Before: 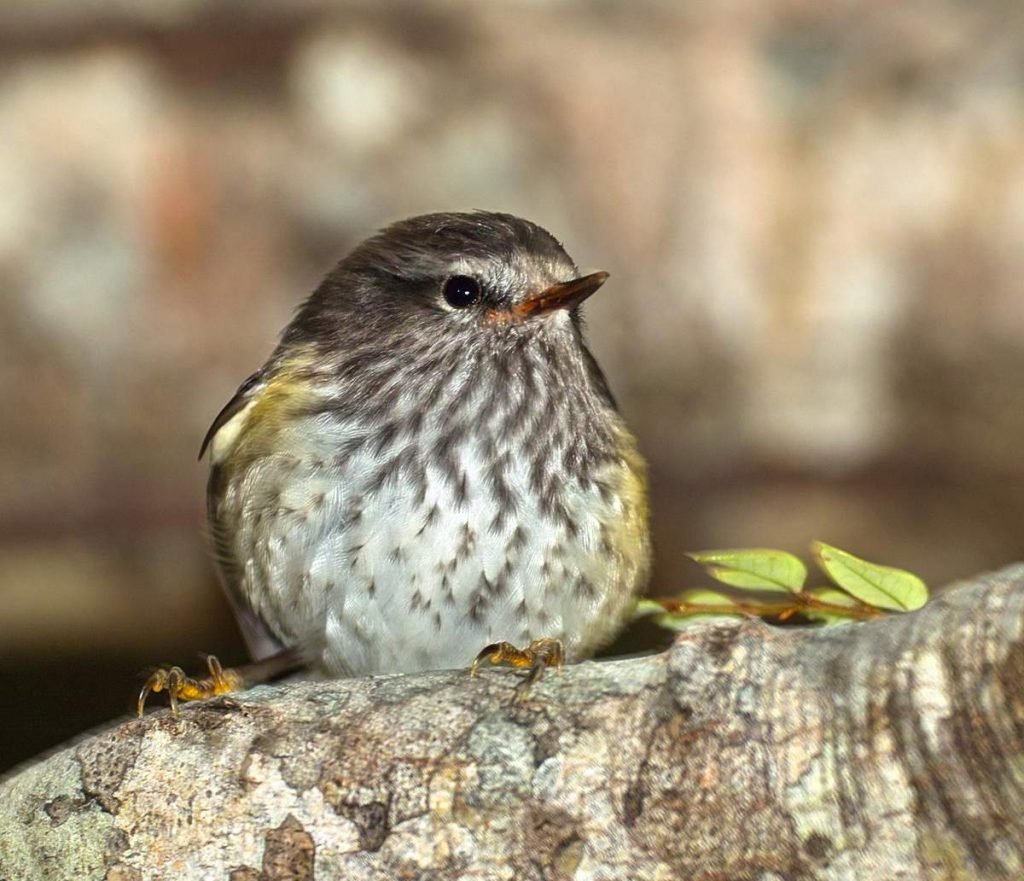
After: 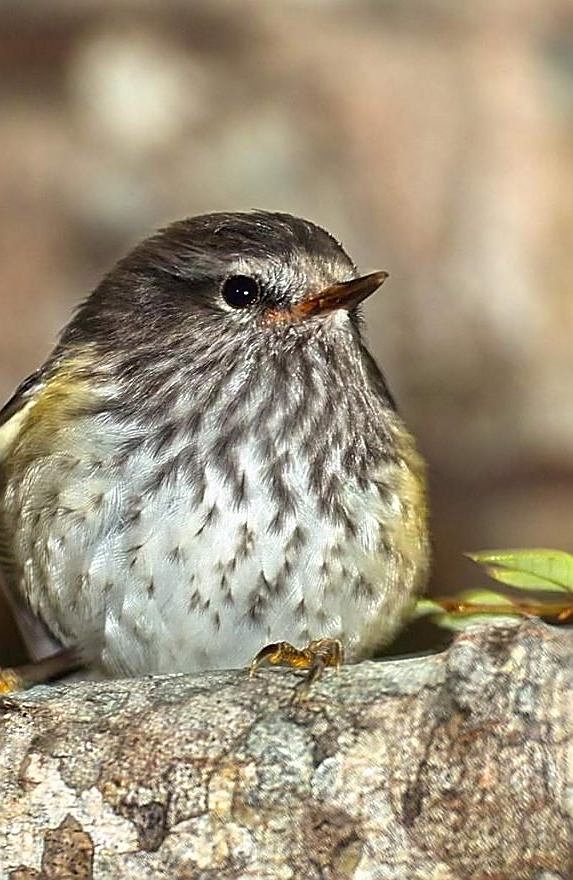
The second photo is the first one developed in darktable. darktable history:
sharpen: radius 1.4, amount 1.25, threshold 0.7
crop: left 21.674%, right 22.086%
